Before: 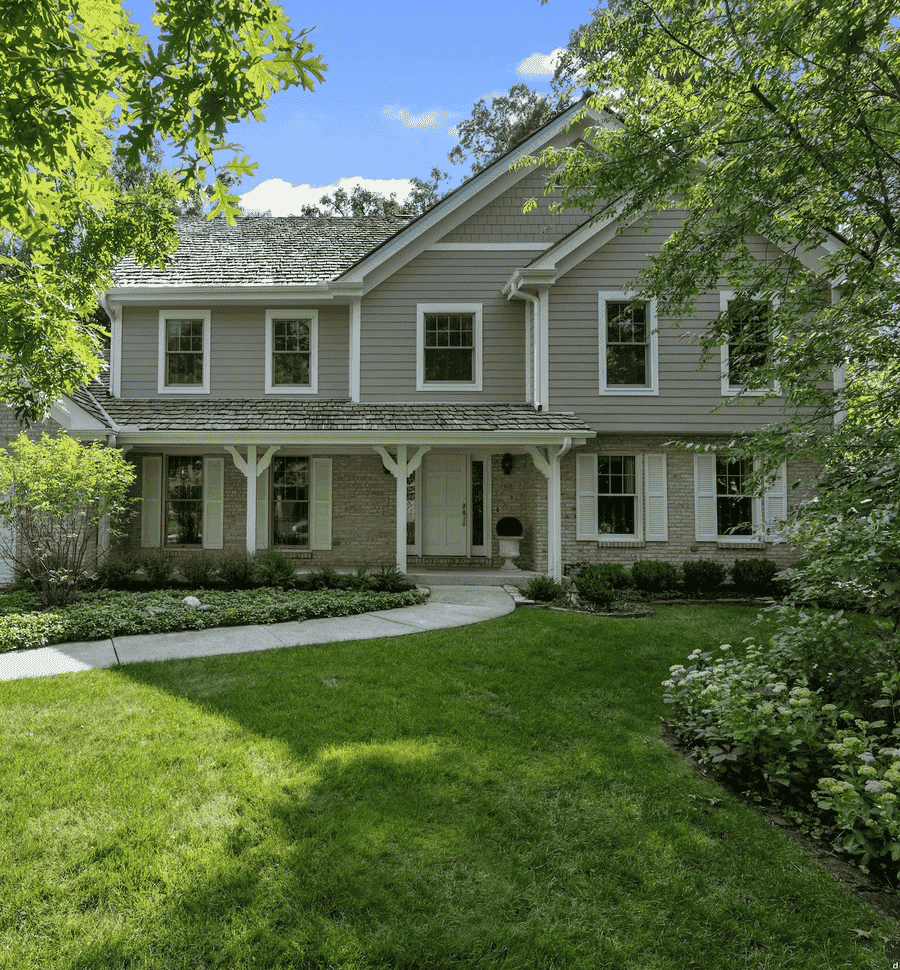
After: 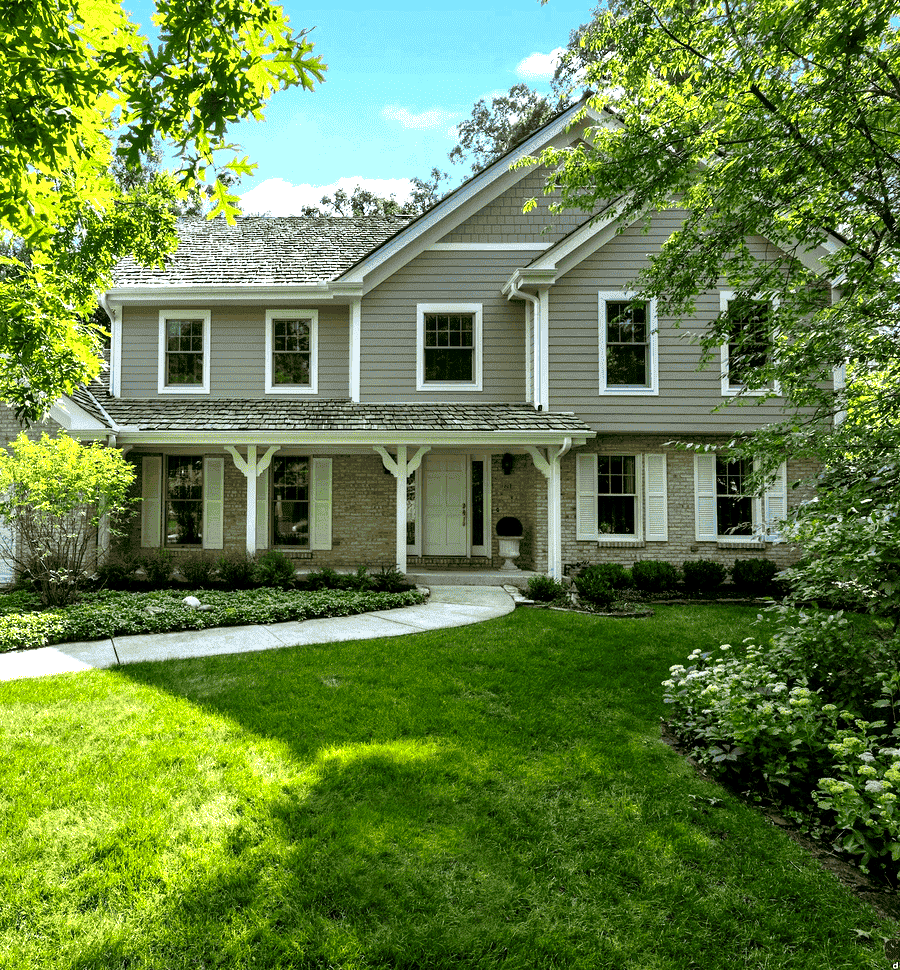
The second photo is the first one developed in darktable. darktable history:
exposure: exposure 0.566 EV, compensate highlight preservation false
color balance: lift [0.991, 1, 1, 1], gamma [0.996, 1, 1, 1], input saturation 98.52%, contrast 20.34%, output saturation 103.72%
